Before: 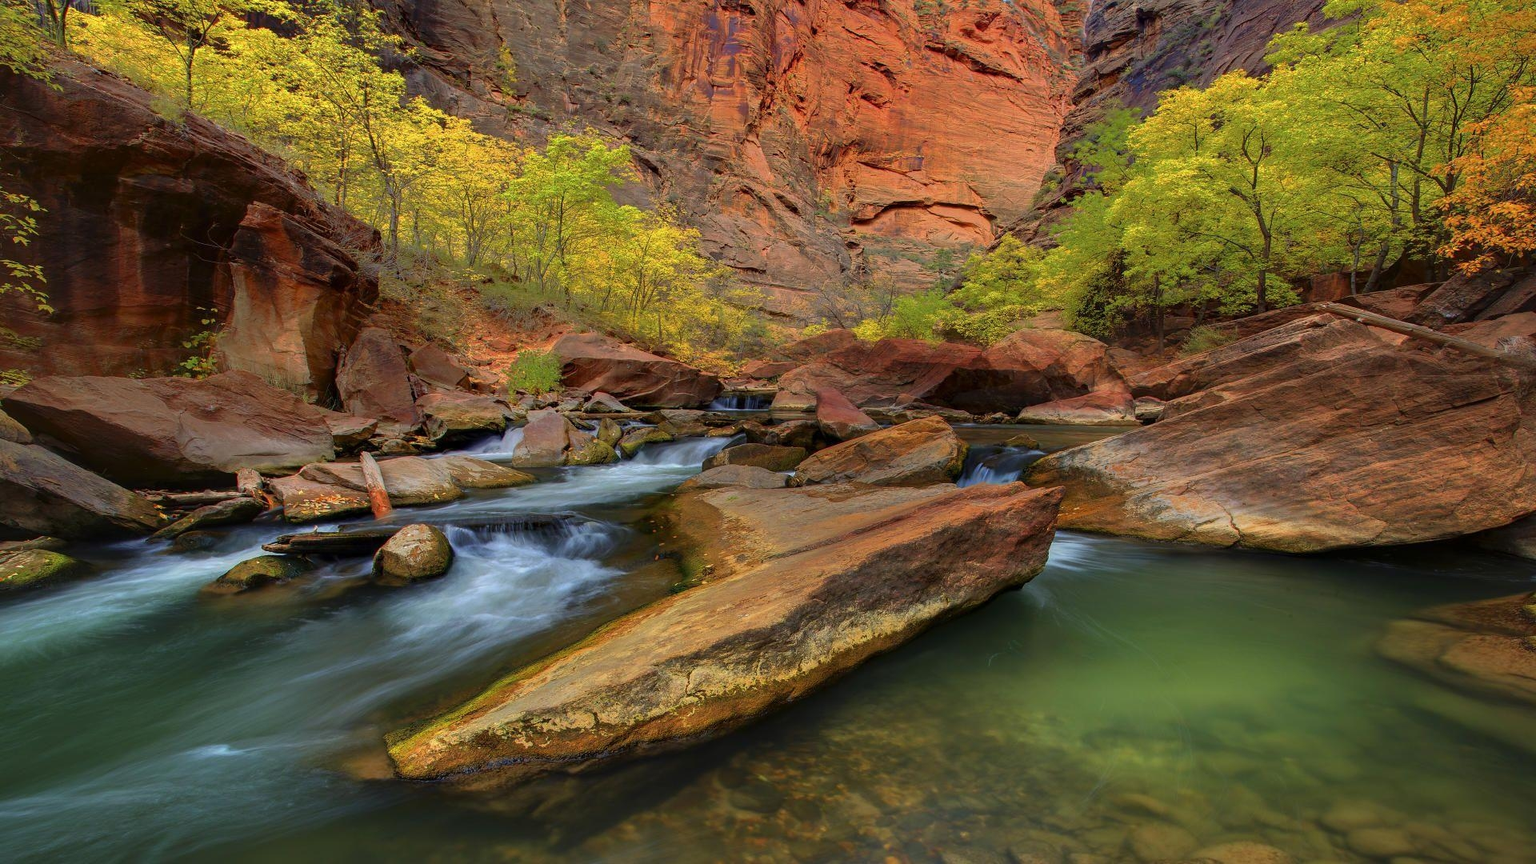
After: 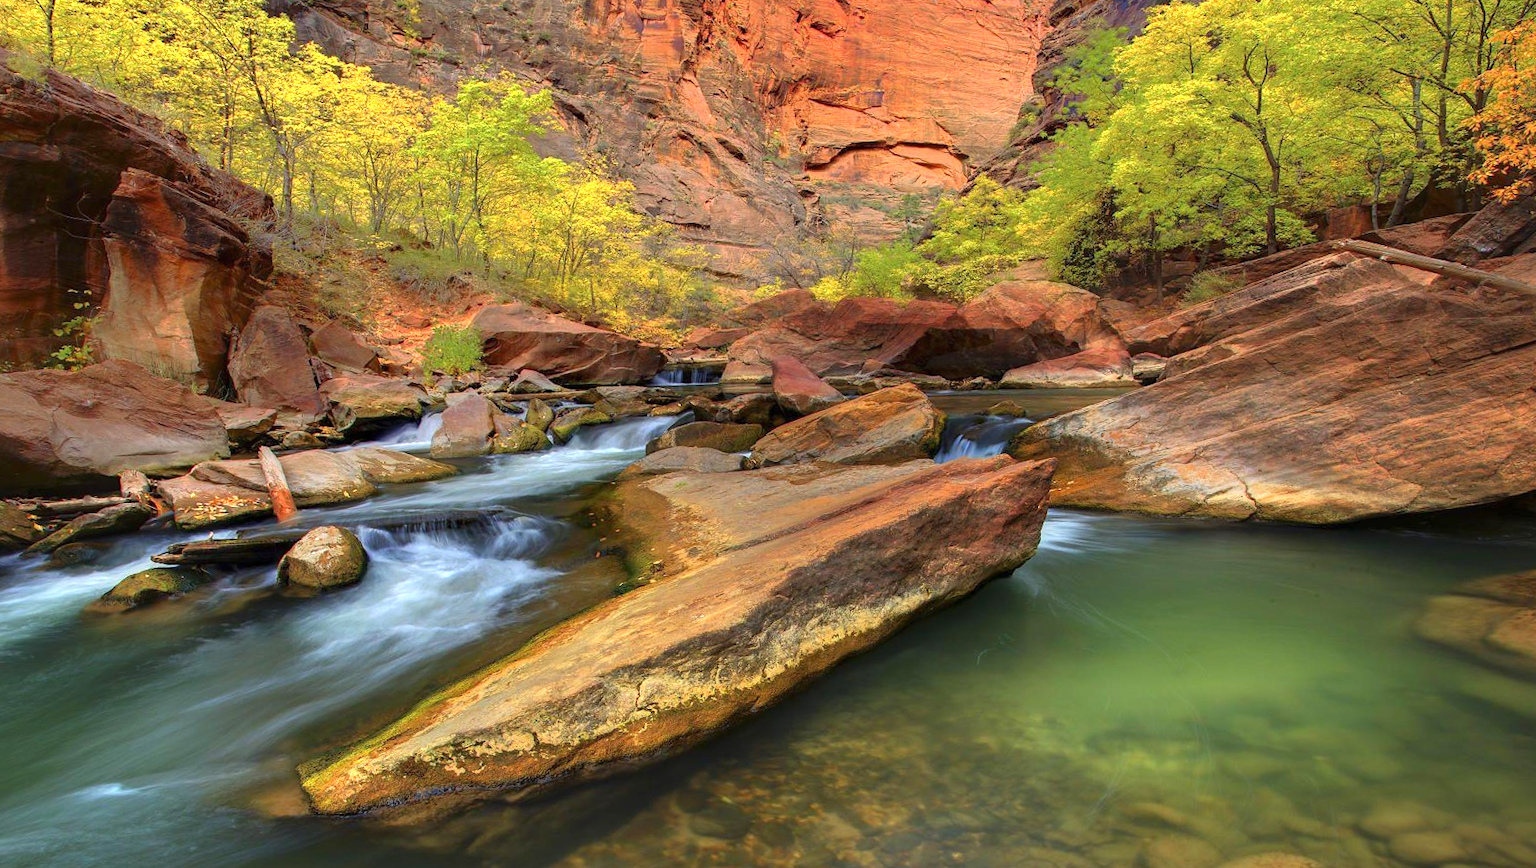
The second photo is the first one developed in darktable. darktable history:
exposure: black level correction 0, exposure 0.704 EV, compensate highlight preservation false
crop and rotate: angle 2.01°, left 6.132%, top 5.676%
